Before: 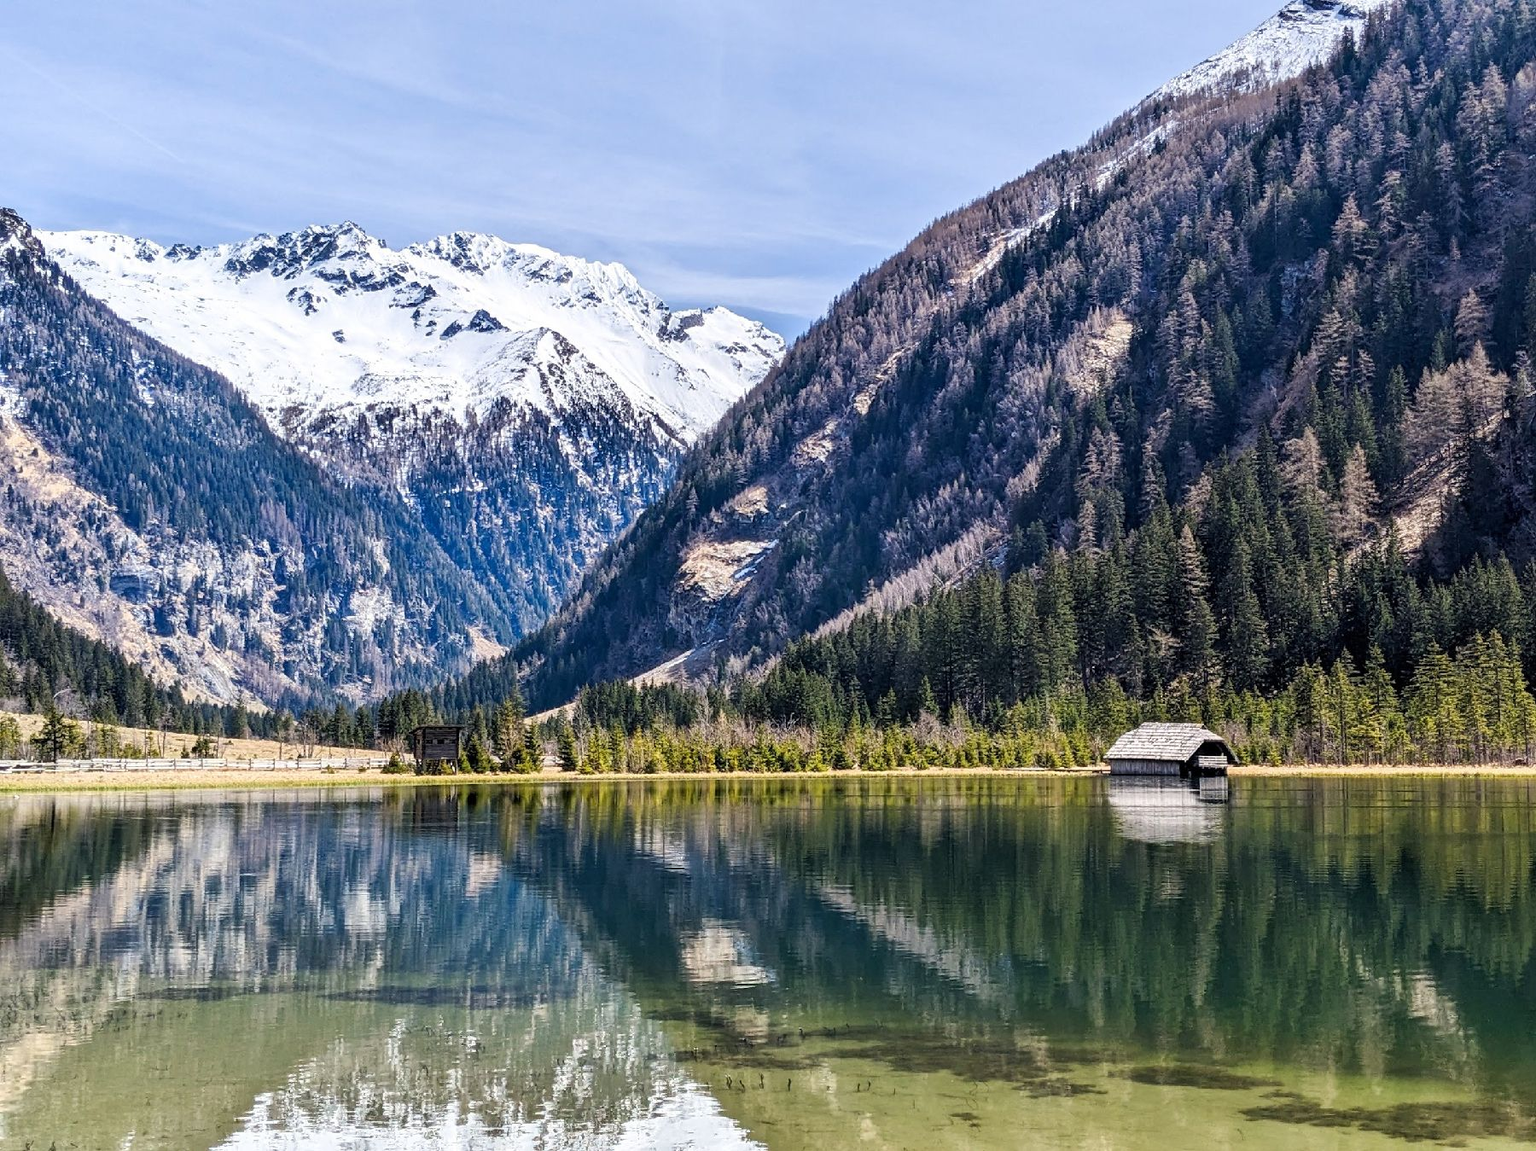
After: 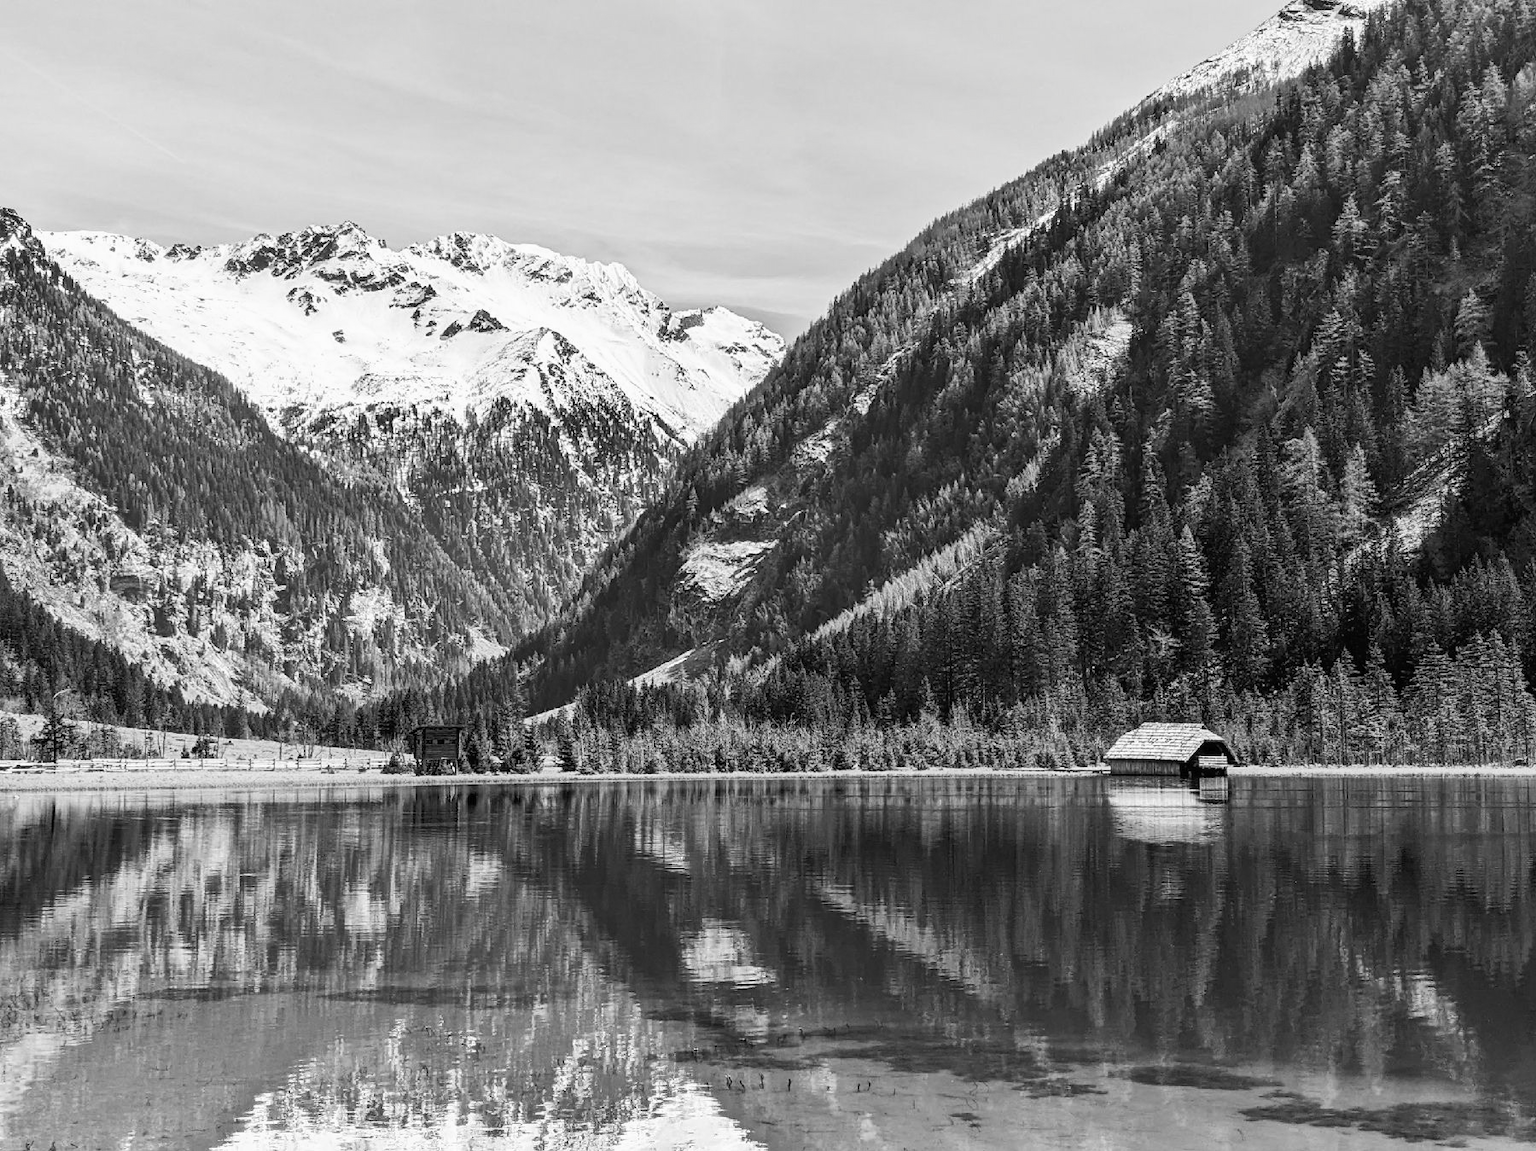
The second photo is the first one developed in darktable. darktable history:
tone curve: curves: ch0 [(0, 0) (0.003, 0.014) (0.011, 0.019) (0.025, 0.028) (0.044, 0.044) (0.069, 0.069) (0.1, 0.1) (0.136, 0.131) (0.177, 0.168) (0.224, 0.206) (0.277, 0.255) (0.335, 0.309) (0.399, 0.374) (0.468, 0.452) (0.543, 0.535) (0.623, 0.623) (0.709, 0.72) (0.801, 0.815) (0.898, 0.898) (1, 1)], preserve colors none
color look up table: target L [93.4, 88.47, 84.2, 87.05, 87.05, 69.24, 68.87, 49.64, 45.36, 42.37, 22.62, 200.82, 82.76, 77.71, 70.73, 61.7, 62.46, 53.09, 54.76, 51.62, 46.43, 38.8, 37.41, 34.03, 14.2, 13.71, 12.25, 95.84, 85.63, 73.19, 63.98, 64.48, 59.66, 48.57, 44.82, 42.78, 47.24, 25.32, 10.27, 18.94, 8.757, 93.75, 87.76, 81.69, 68.49, 69.61, 45.63, 42.1, 20.79], target a [0 ×7, -0.001, 0.001, 0.001, 0 ×4, 0.001, 0, 0, 0.001, 0, 0, 0, 0.001, 0 ×5, -0.002, 0, 0.001 ×5, 0 ×12, 0.001, 0.001, 0], target b [-0.001, 0 ×6, 0.012, -0.005, -0.005, -0.001, -0.001, 0, 0, -0.006, 0, 0, -0.004, -0.001, -0.001, -0.001, -0.005, -0.004, -0.001, 0, 0, 0, 0.023, 0, -0.006, 0, -0.006, -0.006, -0.005, 0.011, -0.001, -0.001, -0.001, 0, 0.006, 0, -0.001, 0 ×4, -0.005, -0.005, 0.006], num patches 49
